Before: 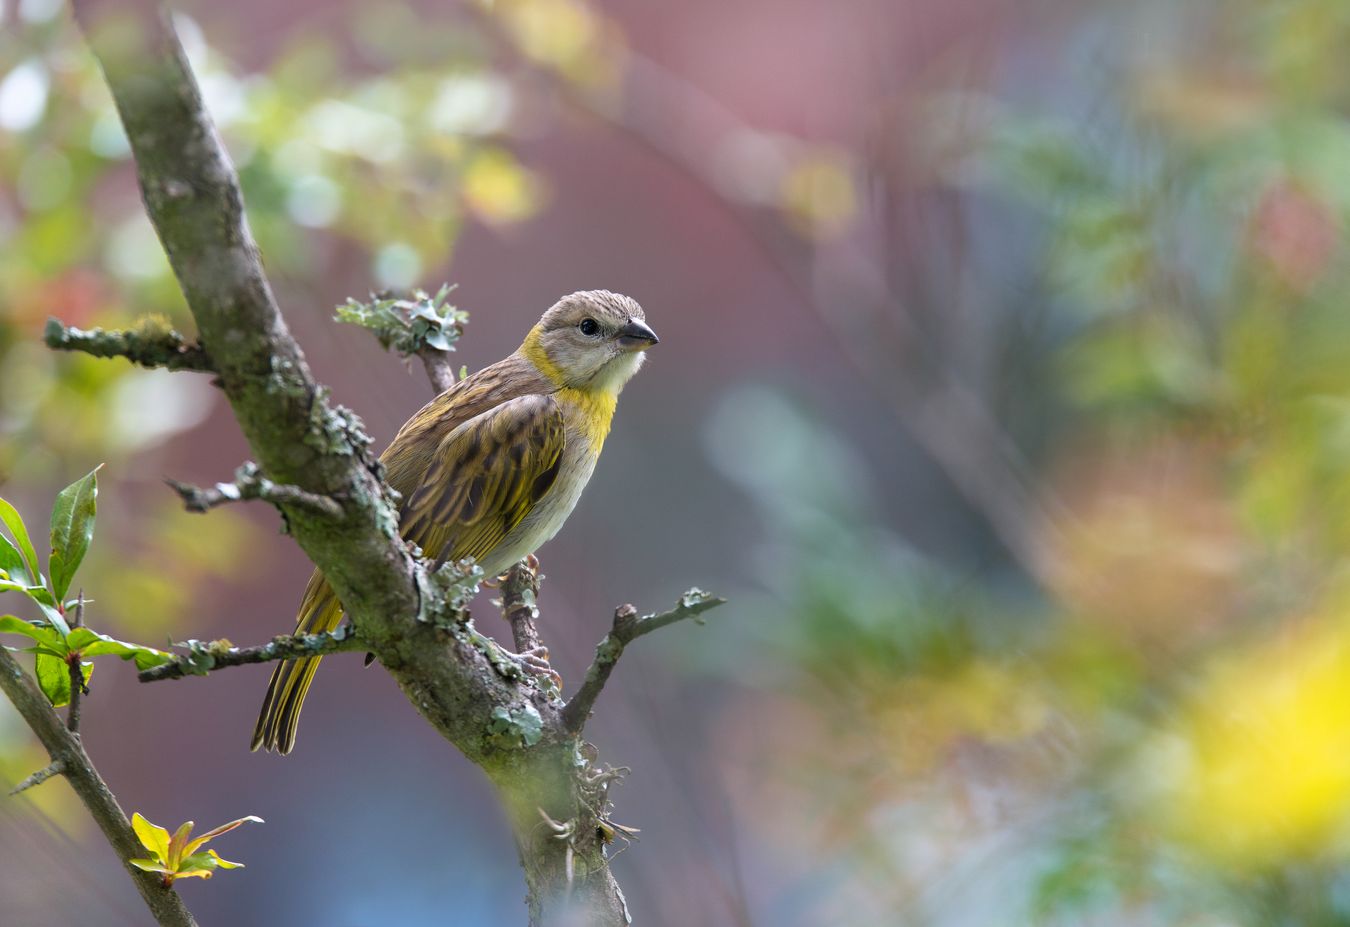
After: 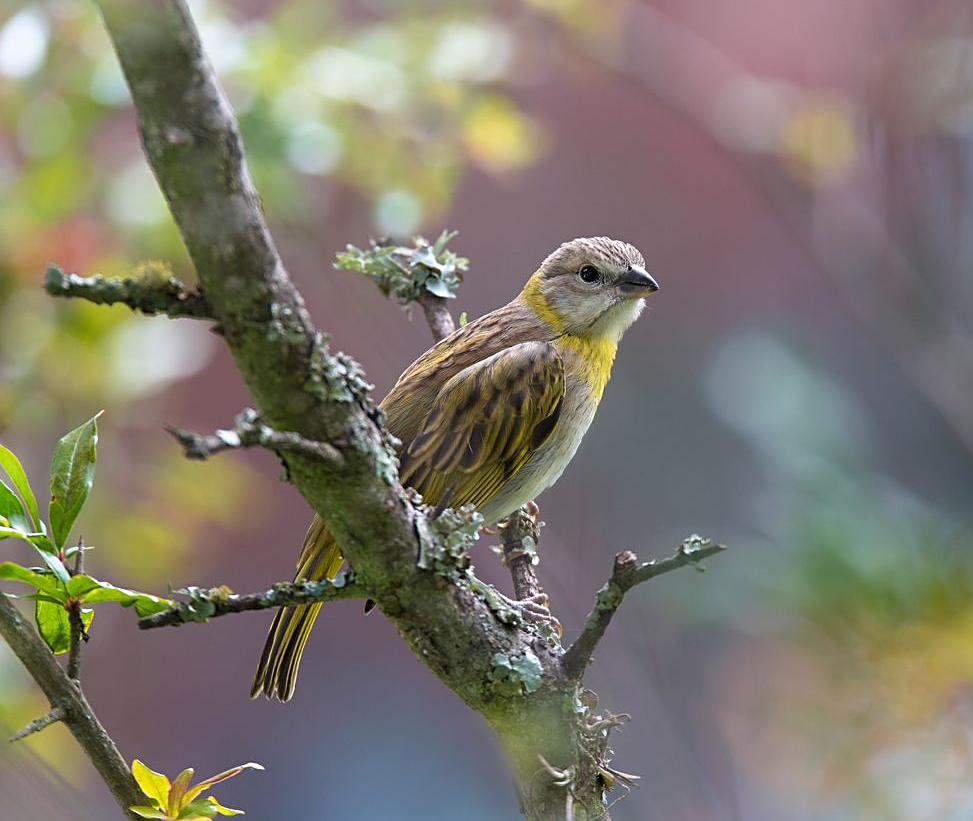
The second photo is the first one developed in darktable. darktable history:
sharpen: amount 0.46
crop: top 5.747%, right 27.902%, bottom 5.64%
